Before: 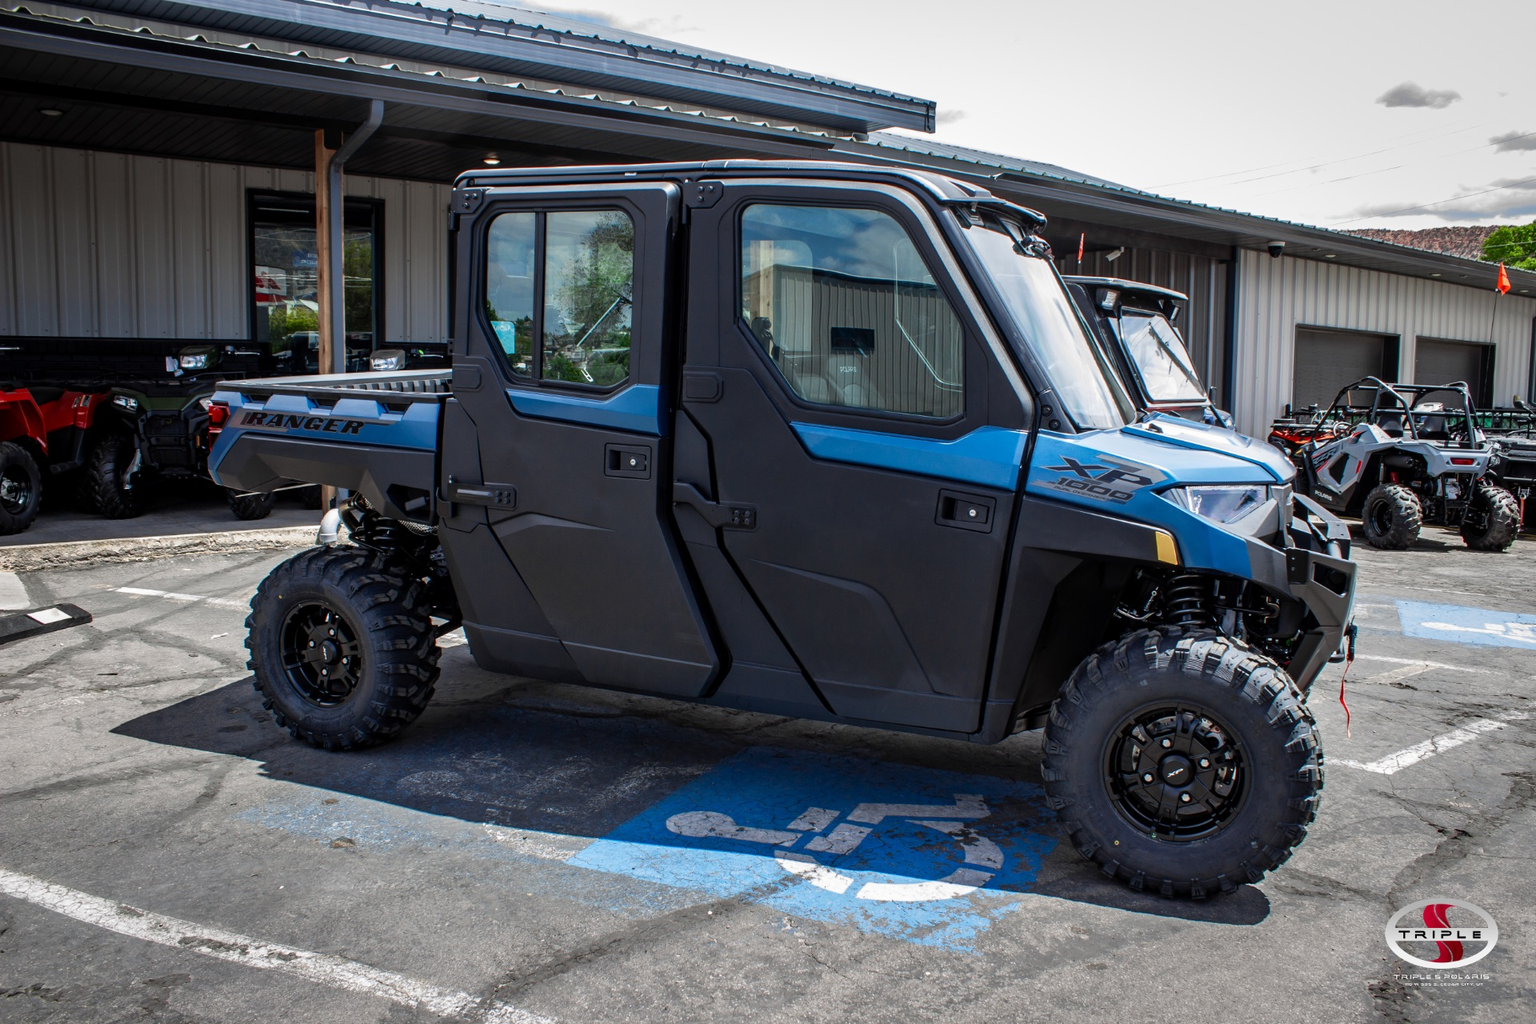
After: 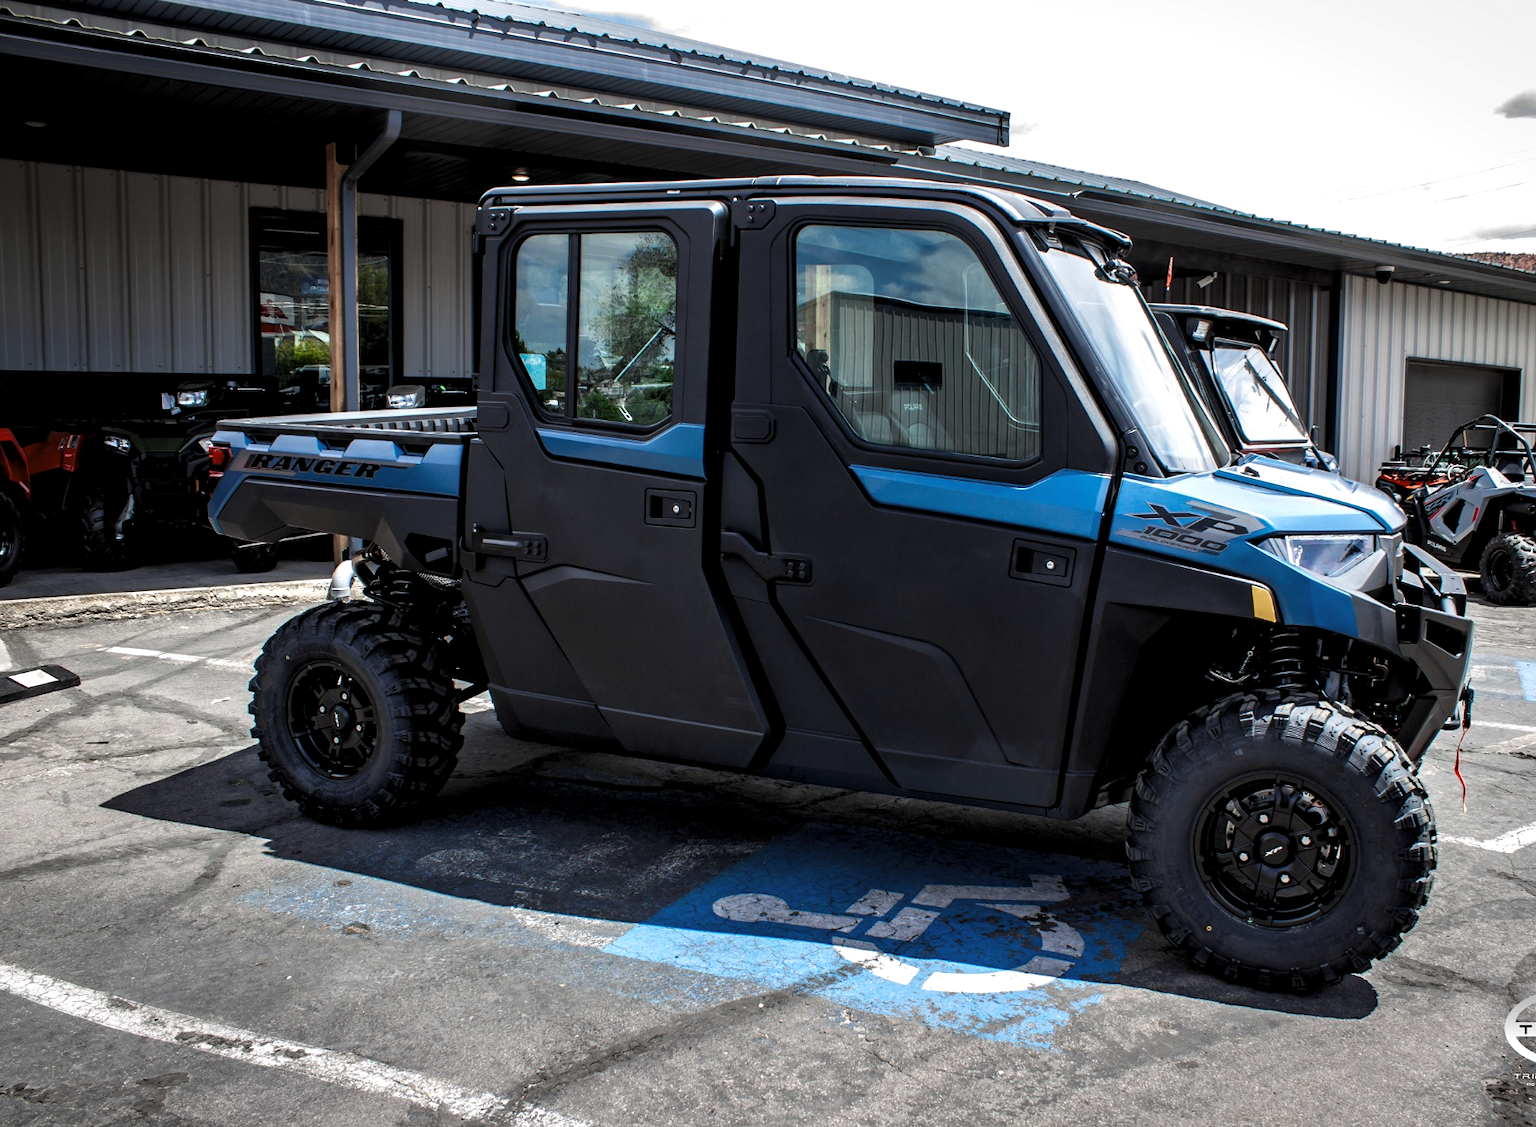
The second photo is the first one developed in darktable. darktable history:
crop and rotate: left 1.256%, right 7.94%
levels: black 0.088%, levels [0.052, 0.496, 0.908]
local contrast: mode bilateral grid, contrast 14, coarseness 37, detail 105%, midtone range 0.2
